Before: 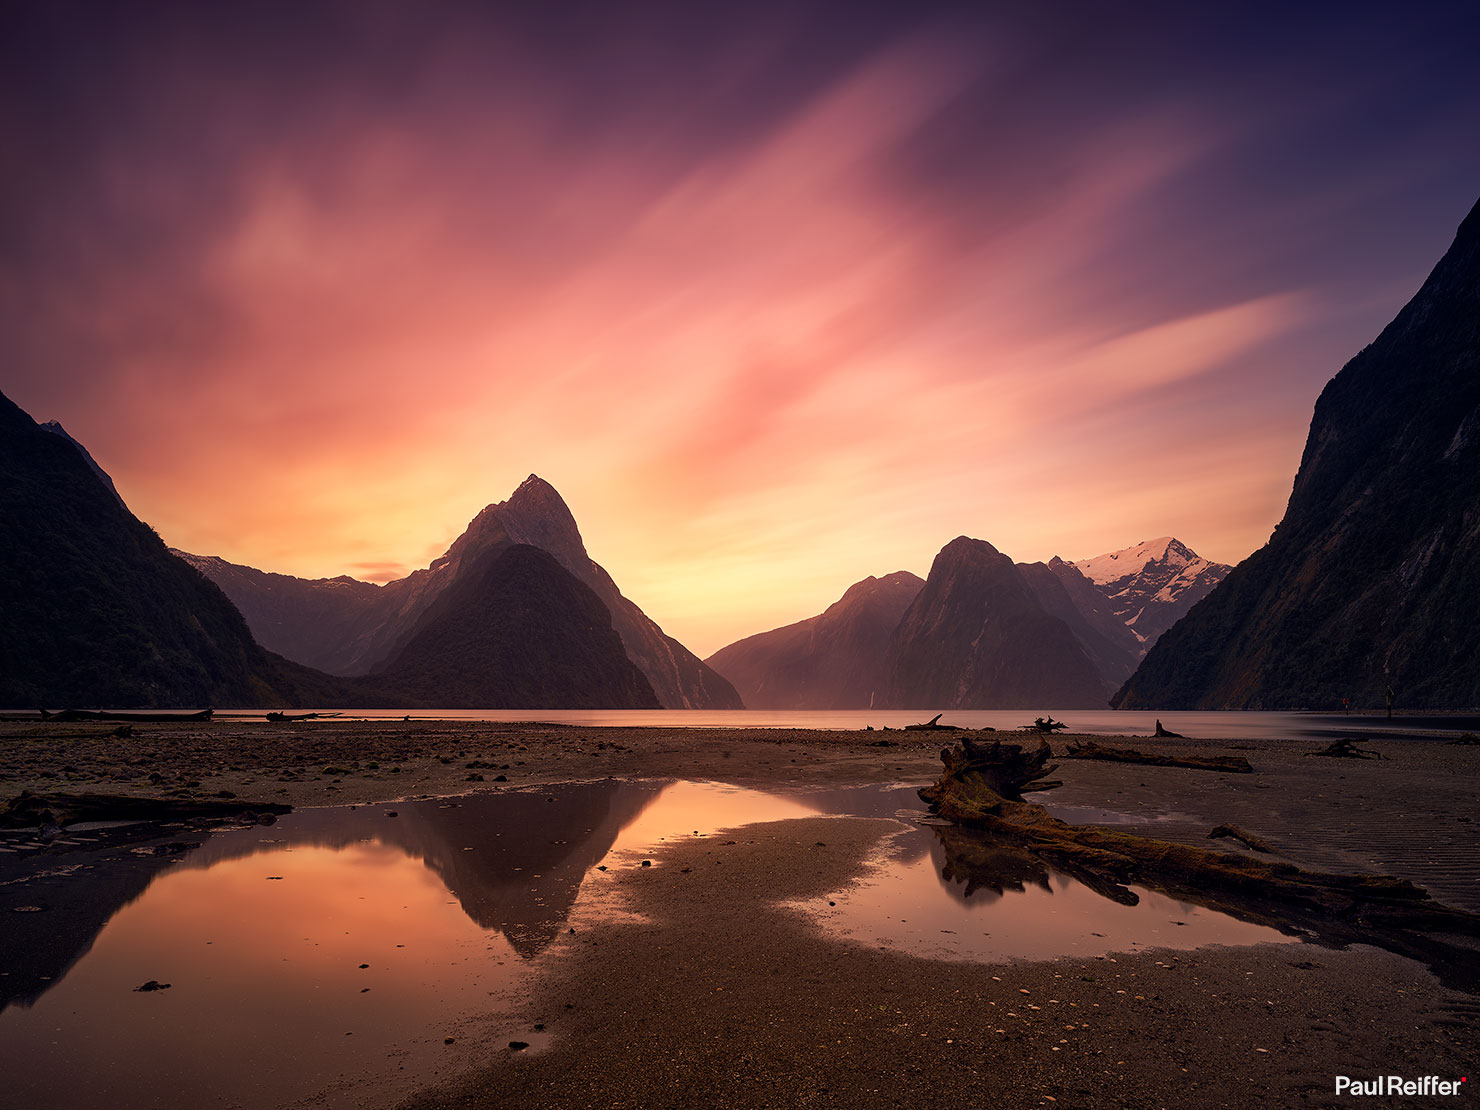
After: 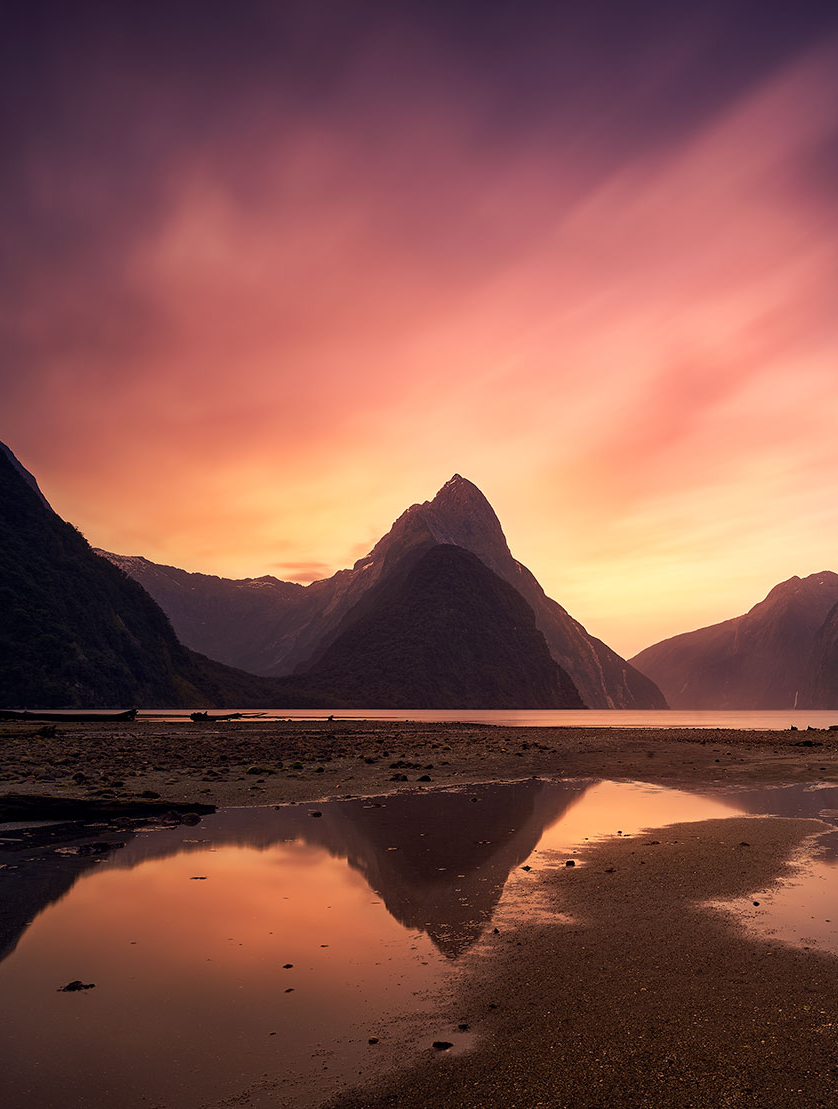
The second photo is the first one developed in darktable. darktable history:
crop: left 5.135%, right 38.183%
